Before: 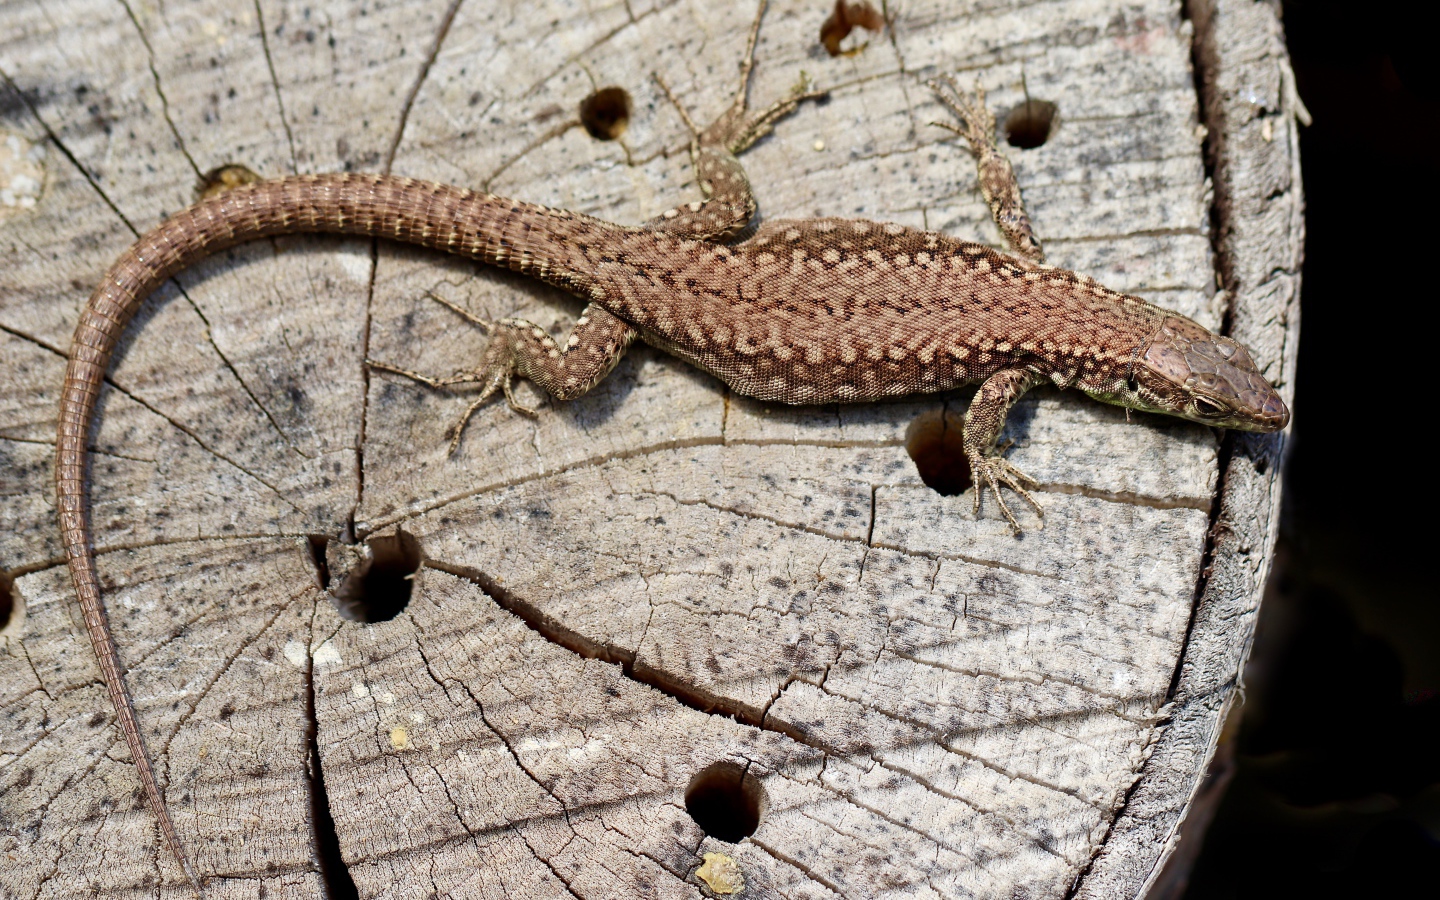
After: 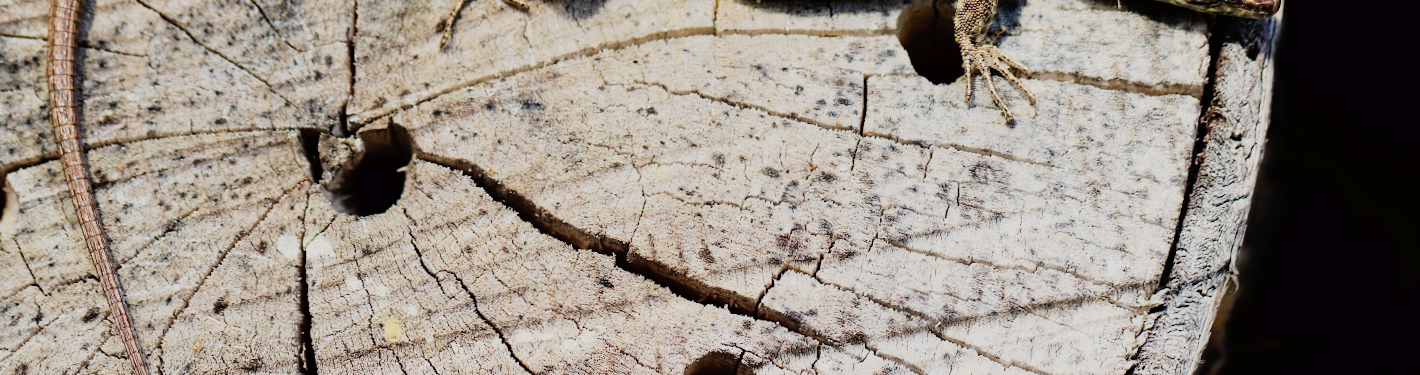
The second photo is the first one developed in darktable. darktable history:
tone curve: curves: ch0 [(0, 0) (0.003, 0.014) (0.011, 0.019) (0.025, 0.026) (0.044, 0.037) (0.069, 0.053) (0.1, 0.083) (0.136, 0.121) (0.177, 0.163) (0.224, 0.22) (0.277, 0.281) (0.335, 0.354) (0.399, 0.436) (0.468, 0.526) (0.543, 0.612) (0.623, 0.706) (0.709, 0.79) (0.801, 0.858) (0.898, 0.925) (1, 1)], preserve colors none
crop: top 45.551%, bottom 12.262%
filmic rgb: black relative exposure -7.15 EV, white relative exposure 5.36 EV, hardness 3.02, color science v6 (2022)
rotate and perspective: rotation -0.45°, automatic cropping original format, crop left 0.008, crop right 0.992, crop top 0.012, crop bottom 0.988
